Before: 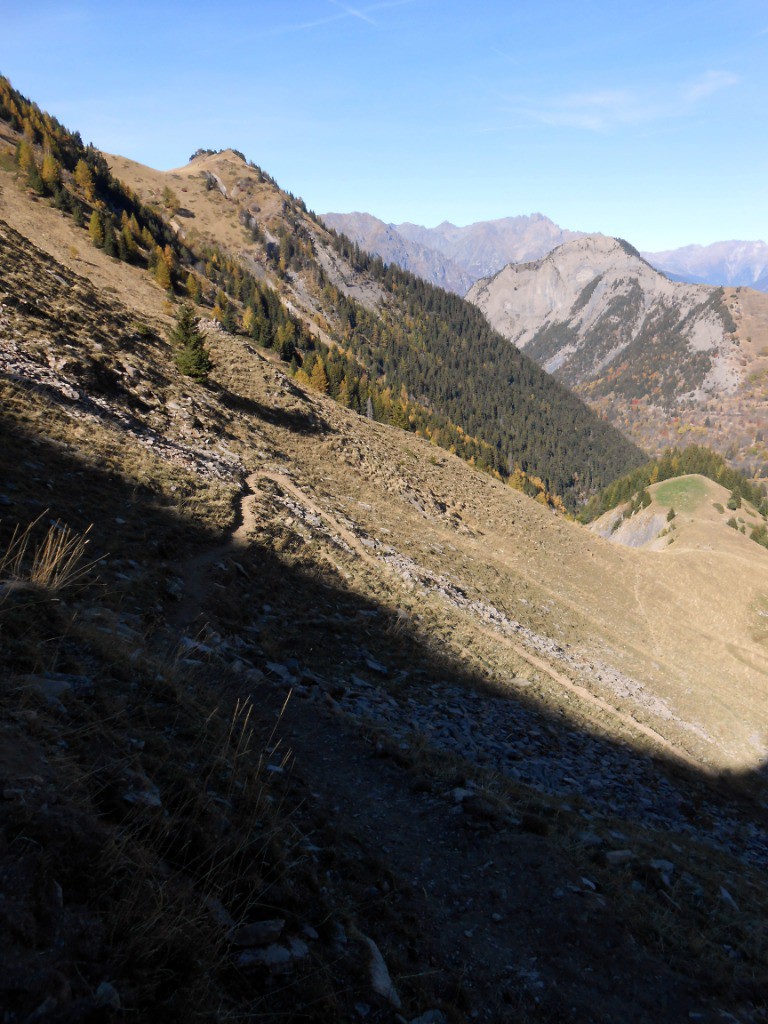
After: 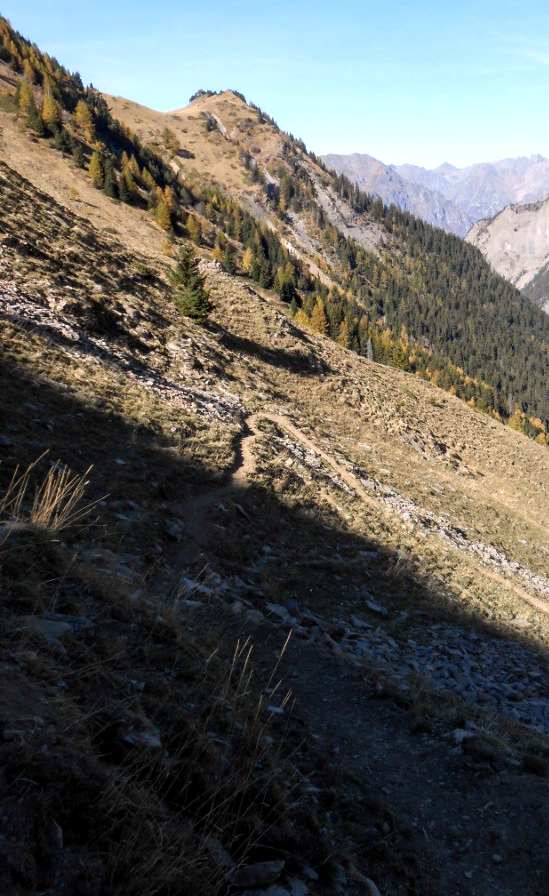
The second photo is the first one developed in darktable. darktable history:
crop: top 5.803%, right 27.864%, bottom 5.804%
local contrast: on, module defaults
exposure: exposure 0.367 EV, compensate highlight preservation false
